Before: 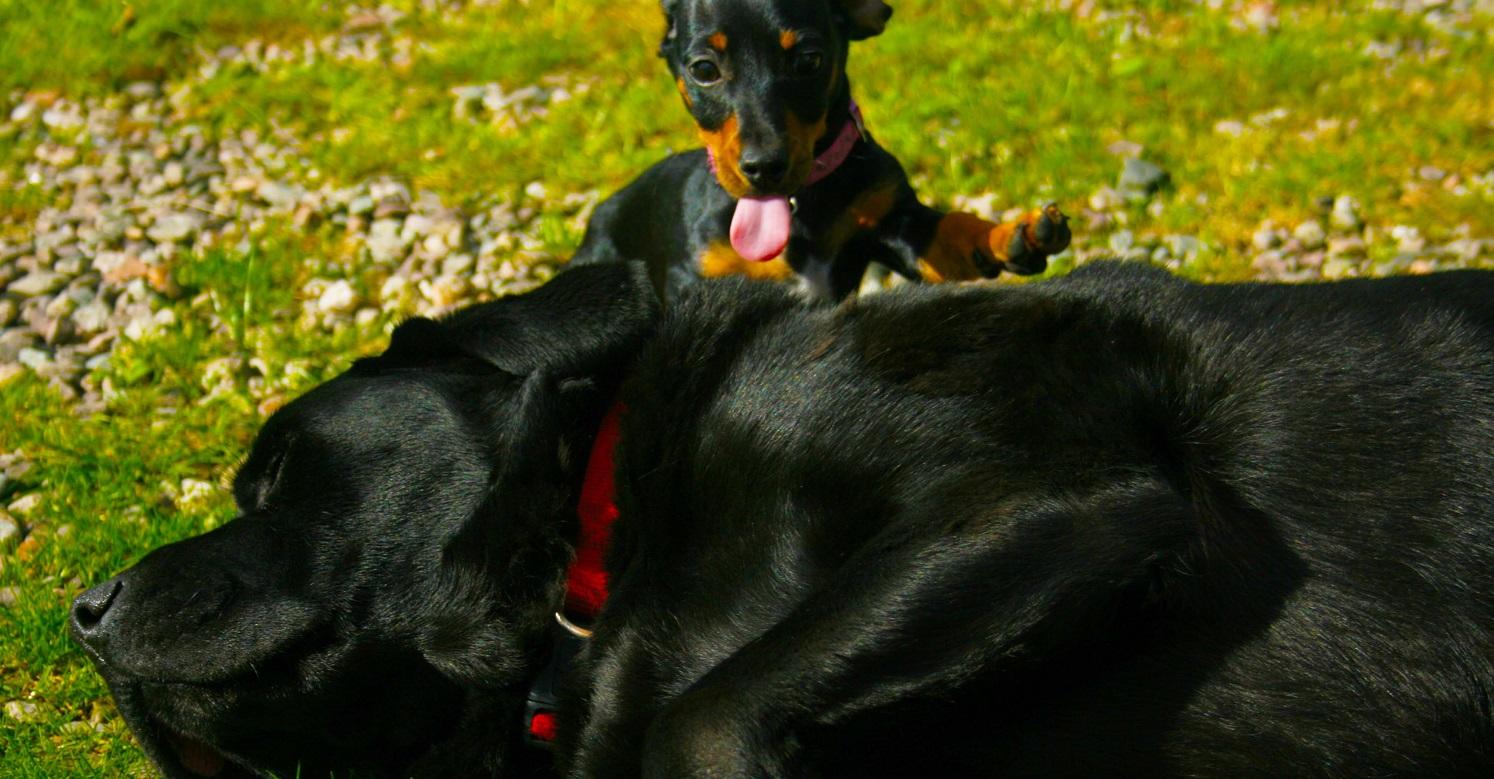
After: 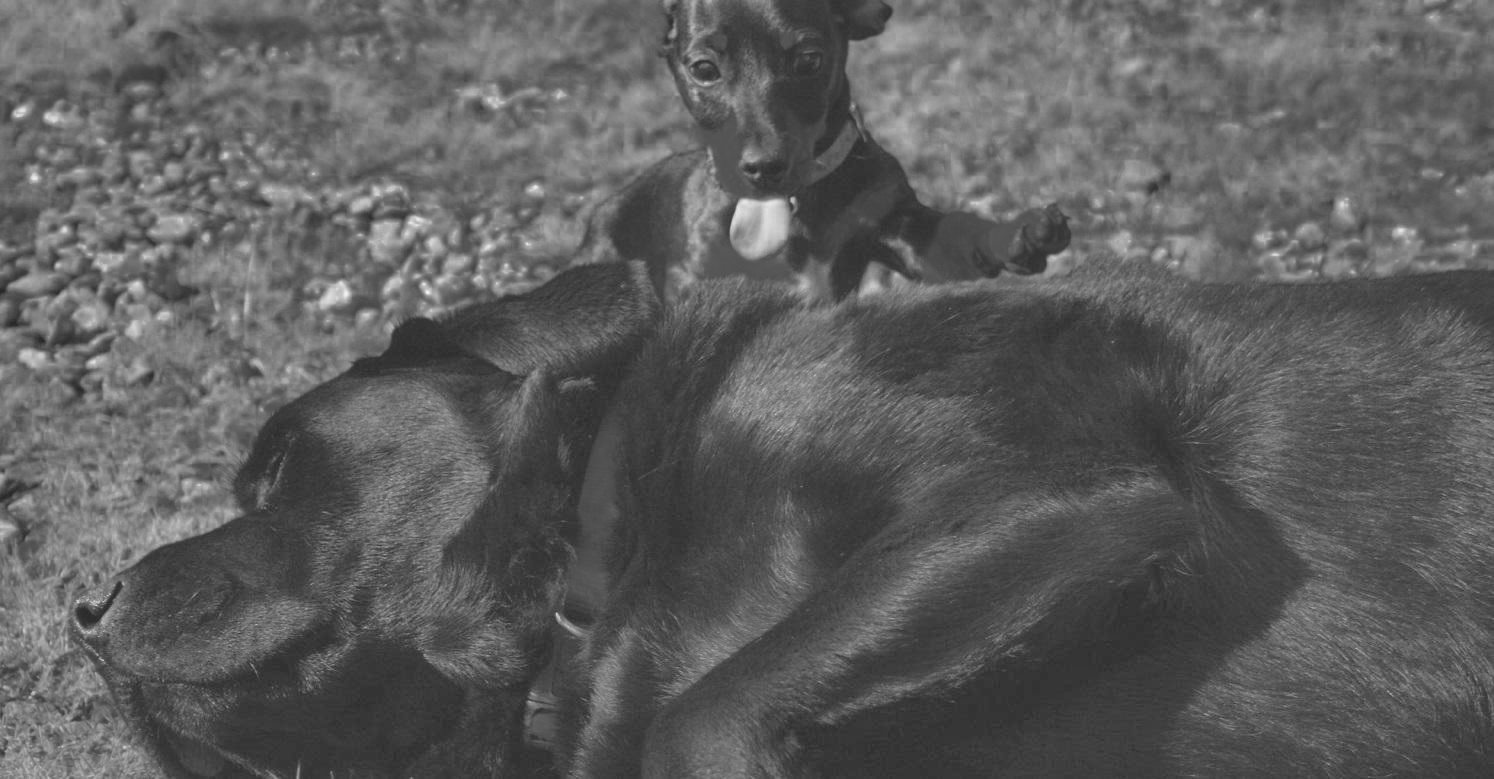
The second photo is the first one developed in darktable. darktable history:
exposure: black level correction -0.002, exposure 0.528 EV, compensate highlight preservation false
contrast brightness saturation: brightness 0.984
shadows and highlights: soften with gaussian
color correction: highlights a* 9.24, highlights b* 8.59, shadows a* 39.45, shadows b* 39.9, saturation 0.776
color zones: curves: ch0 [(0.002, 0.429) (0.121, 0.212) (0.198, 0.113) (0.276, 0.344) (0.331, 0.541) (0.41, 0.56) (0.482, 0.289) (0.619, 0.227) (0.721, 0.18) (0.821, 0.435) (0.928, 0.555) (1, 0.587)]; ch1 [(0, 0) (0.143, 0) (0.286, 0) (0.429, 0) (0.571, 0) (0.714, 0) (0.857, 0)]
